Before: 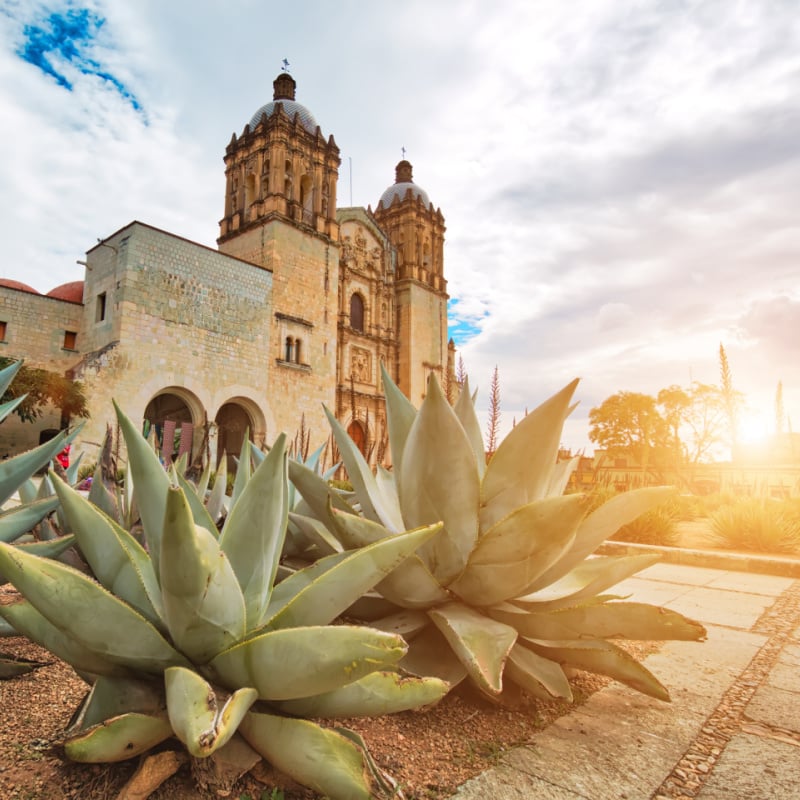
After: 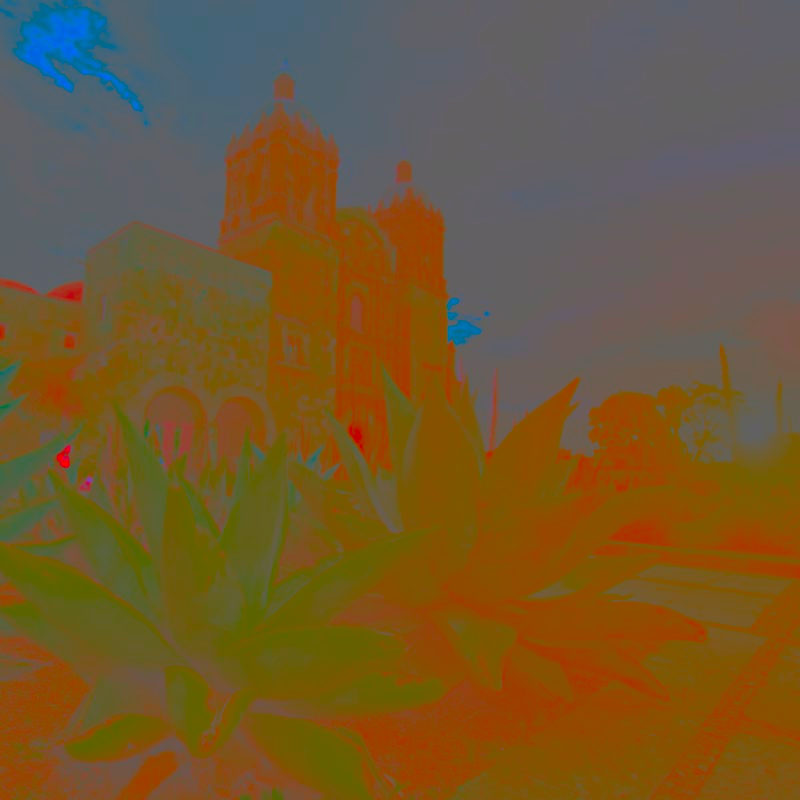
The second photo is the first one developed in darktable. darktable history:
contrast brightness saturation: contrast -0.976, brightness -0.164, saturation 0.755
